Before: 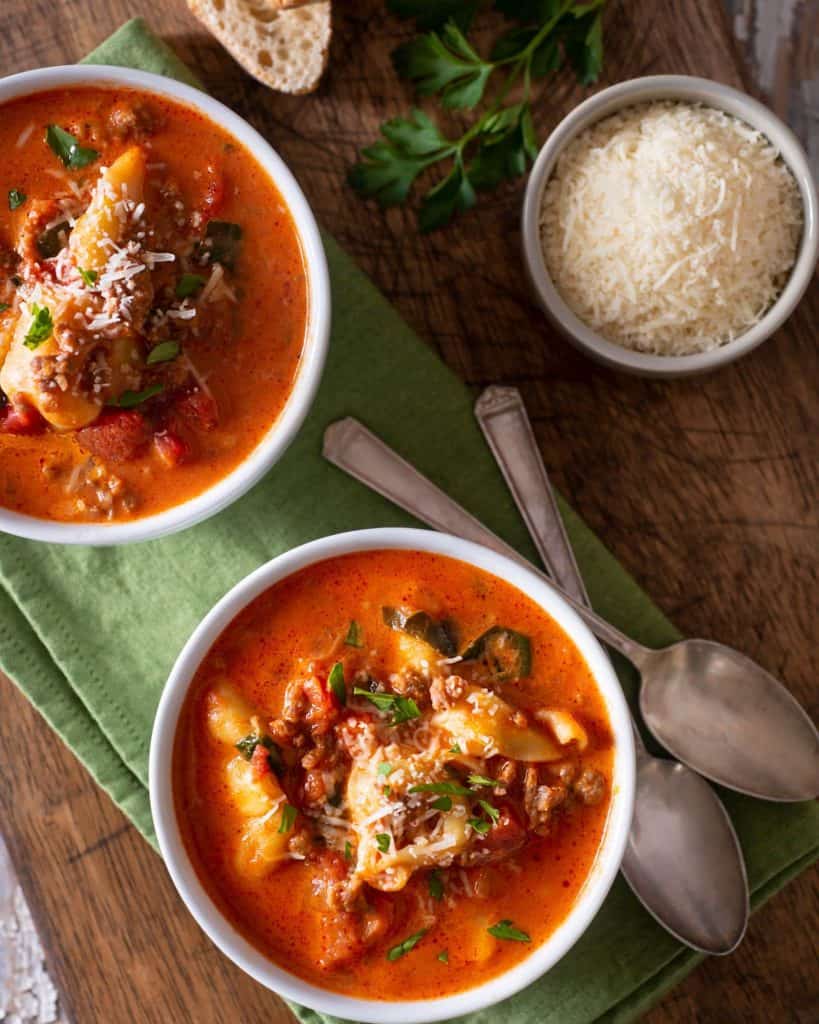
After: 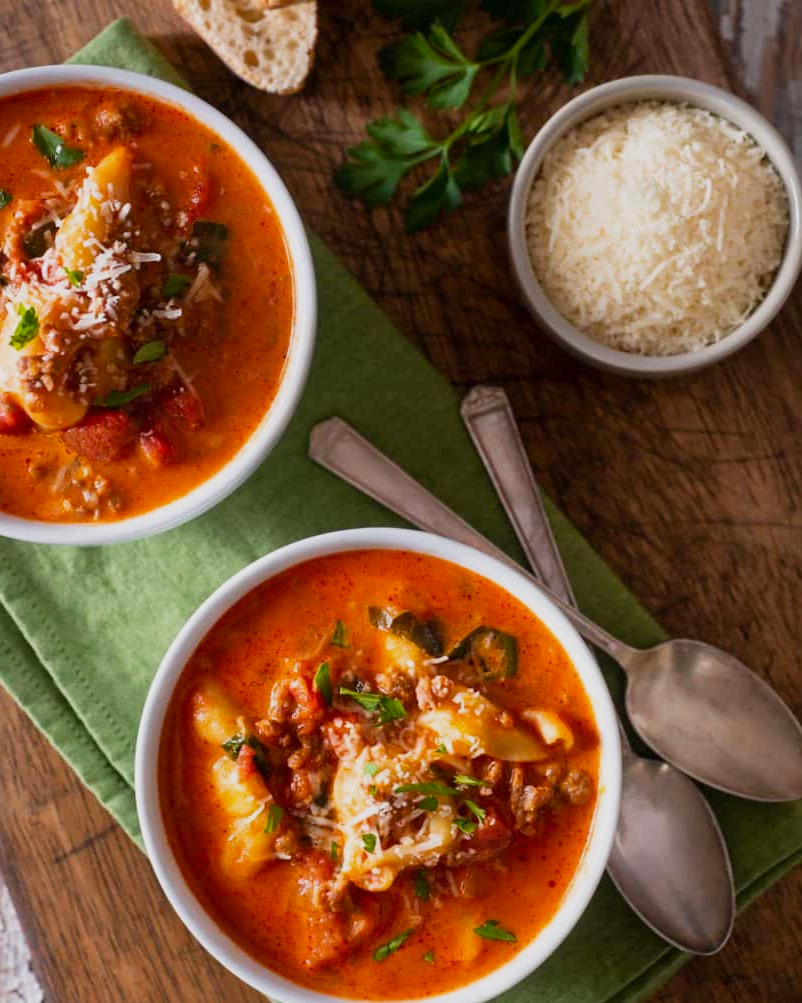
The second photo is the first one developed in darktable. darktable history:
crop: left 1.743%, right 0.268%, bottom 2.011%
color balance rgb: perceptual saturation grading › global saturation 10%, global vibrance 10%
sigmoid: contrast 1.22, skew 0.65
